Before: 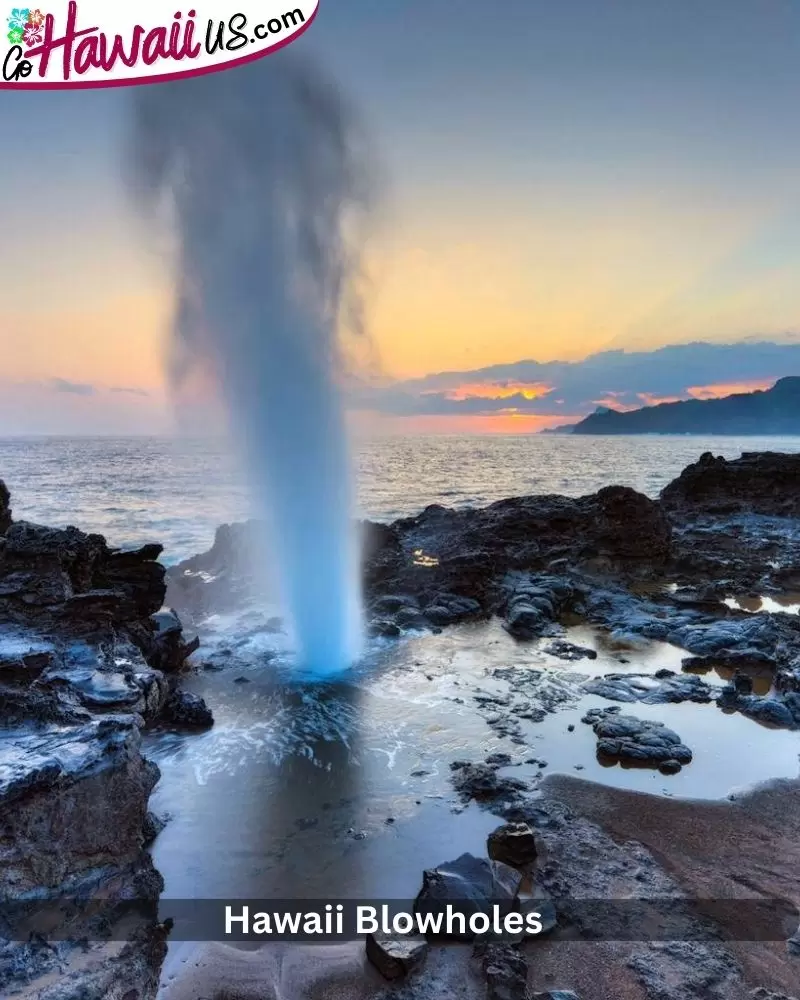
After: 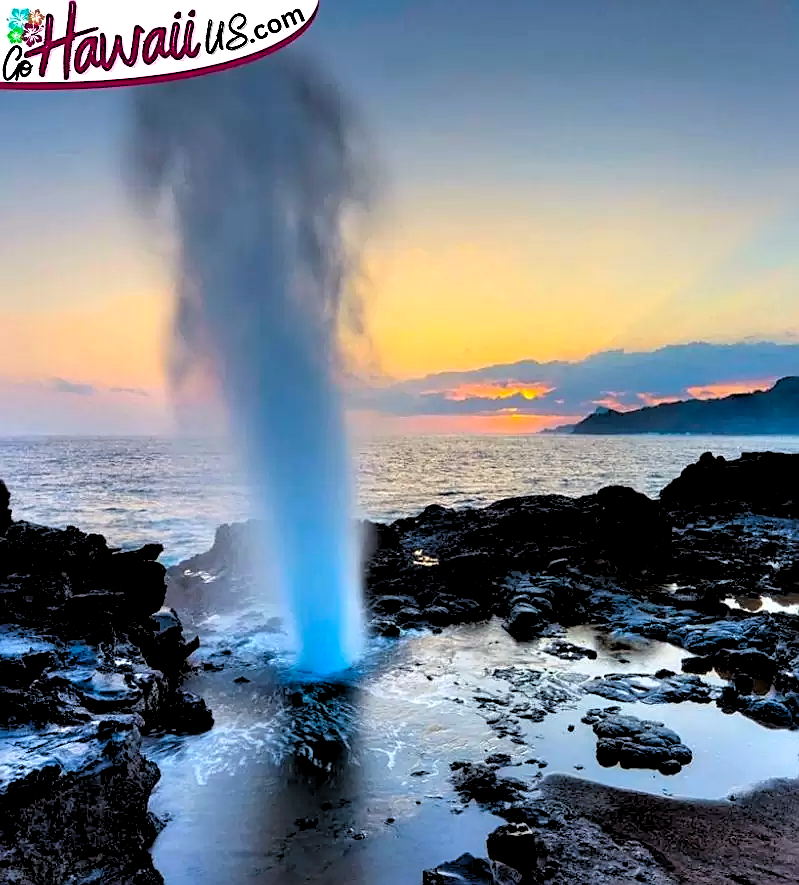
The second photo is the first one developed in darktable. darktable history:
color balance rgb: linear chroma grading › global chroma 33.4%
rgb levels: levels [[0.034, 0.472, 0.904], [0, 0.5, 1], [0, 0.5, 1]]
tone equalizer: on, module defaults
crop and rotate: top 0%, bottom 11.49%
sharpen: on, module defaults
